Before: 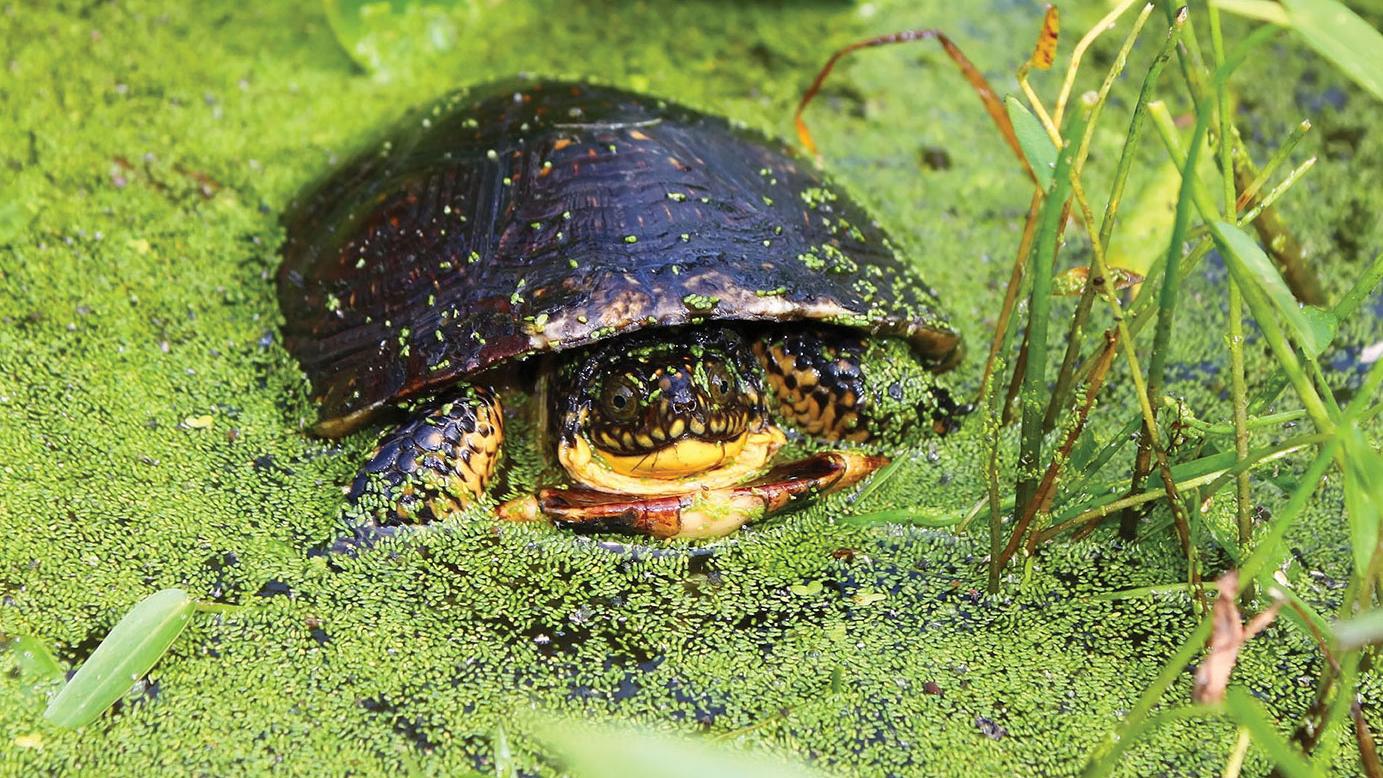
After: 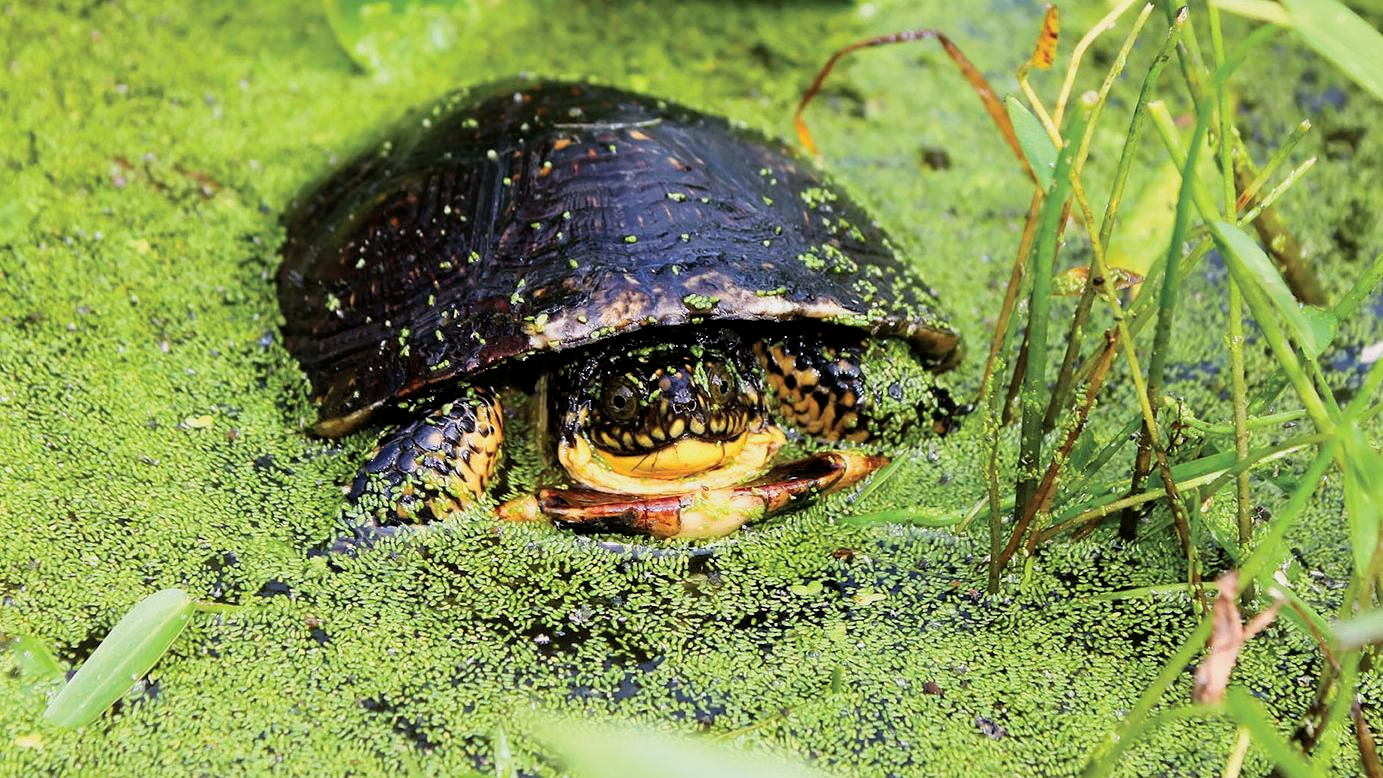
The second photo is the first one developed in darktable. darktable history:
filmic rgb: black relative exposure -11.93 EV, white relative exposure 5.4 EV, hardness 4.49, latitude 49.18%, contrast 1.145
exposure: exposure 0.13 EV, compensate highlight preservation false
